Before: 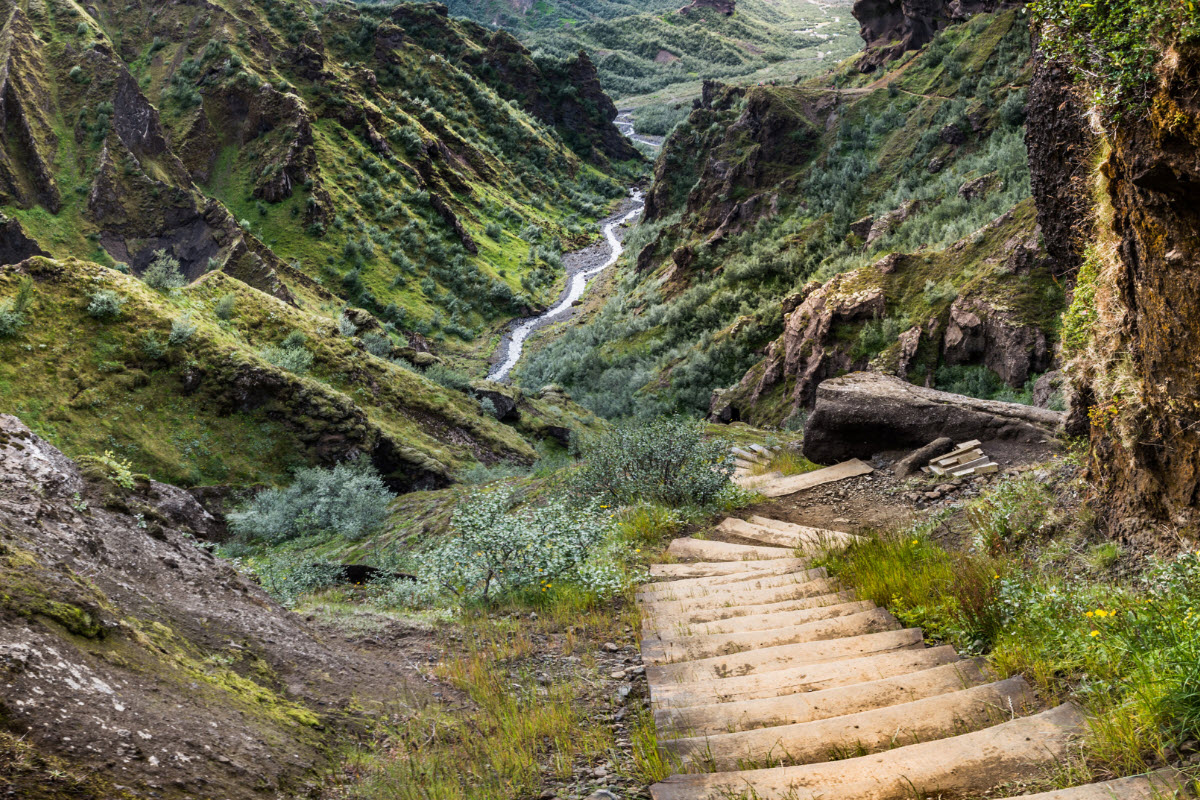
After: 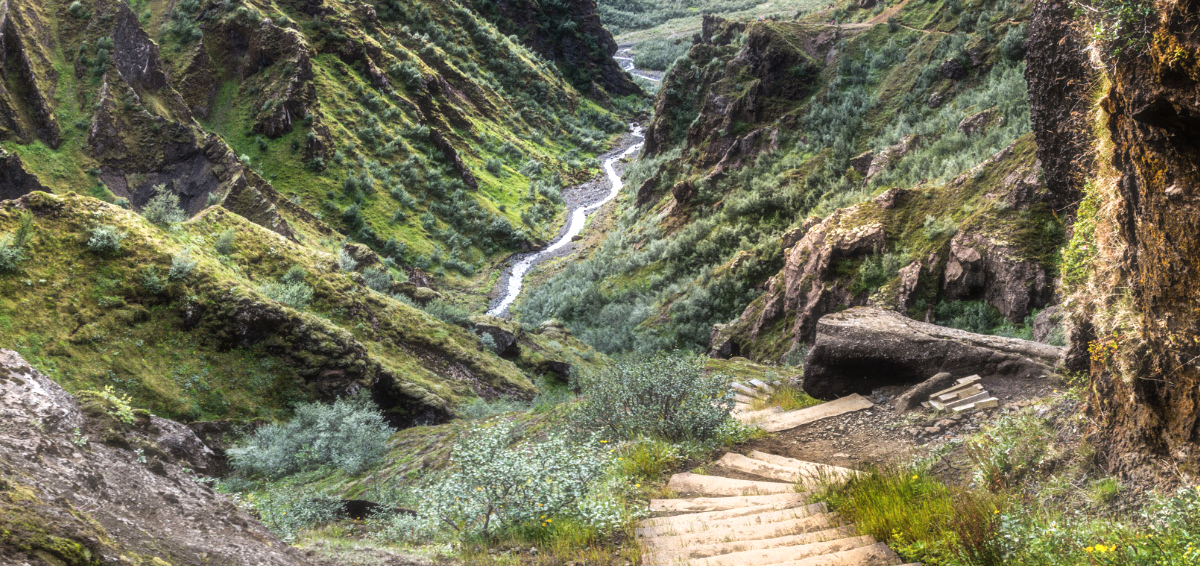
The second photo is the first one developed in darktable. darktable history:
local contrast: detail 109%
haze removal: strength -0.099, compatibility mode true, adaptive false
tone equalizer: -8 EV -0.429 EV, -7 EV -0.372 EV, -6 EV -0.354 EV, -5 EV -0.199 EV, -3 EV 0.207 EV, -2 EV 0.356 EV, -1 EV 0.403 EV, +0 EV 0.407 EV
crop and rotate: top 8.143%, bottom 21.014%
